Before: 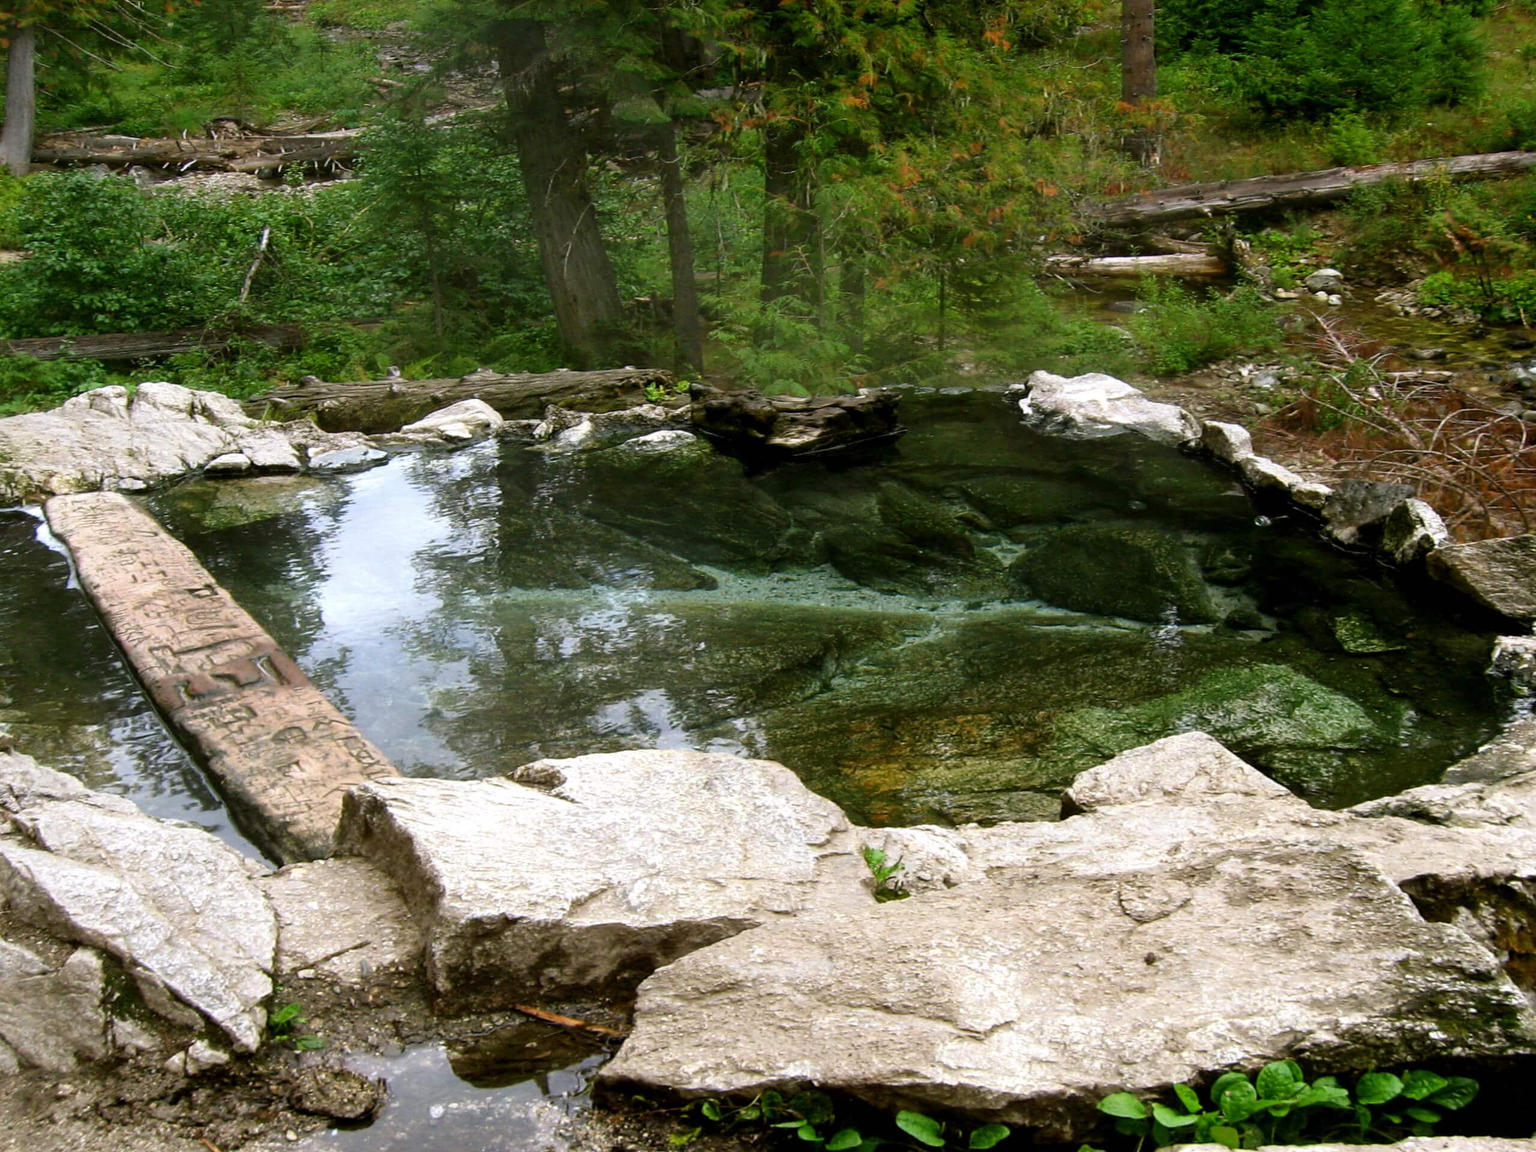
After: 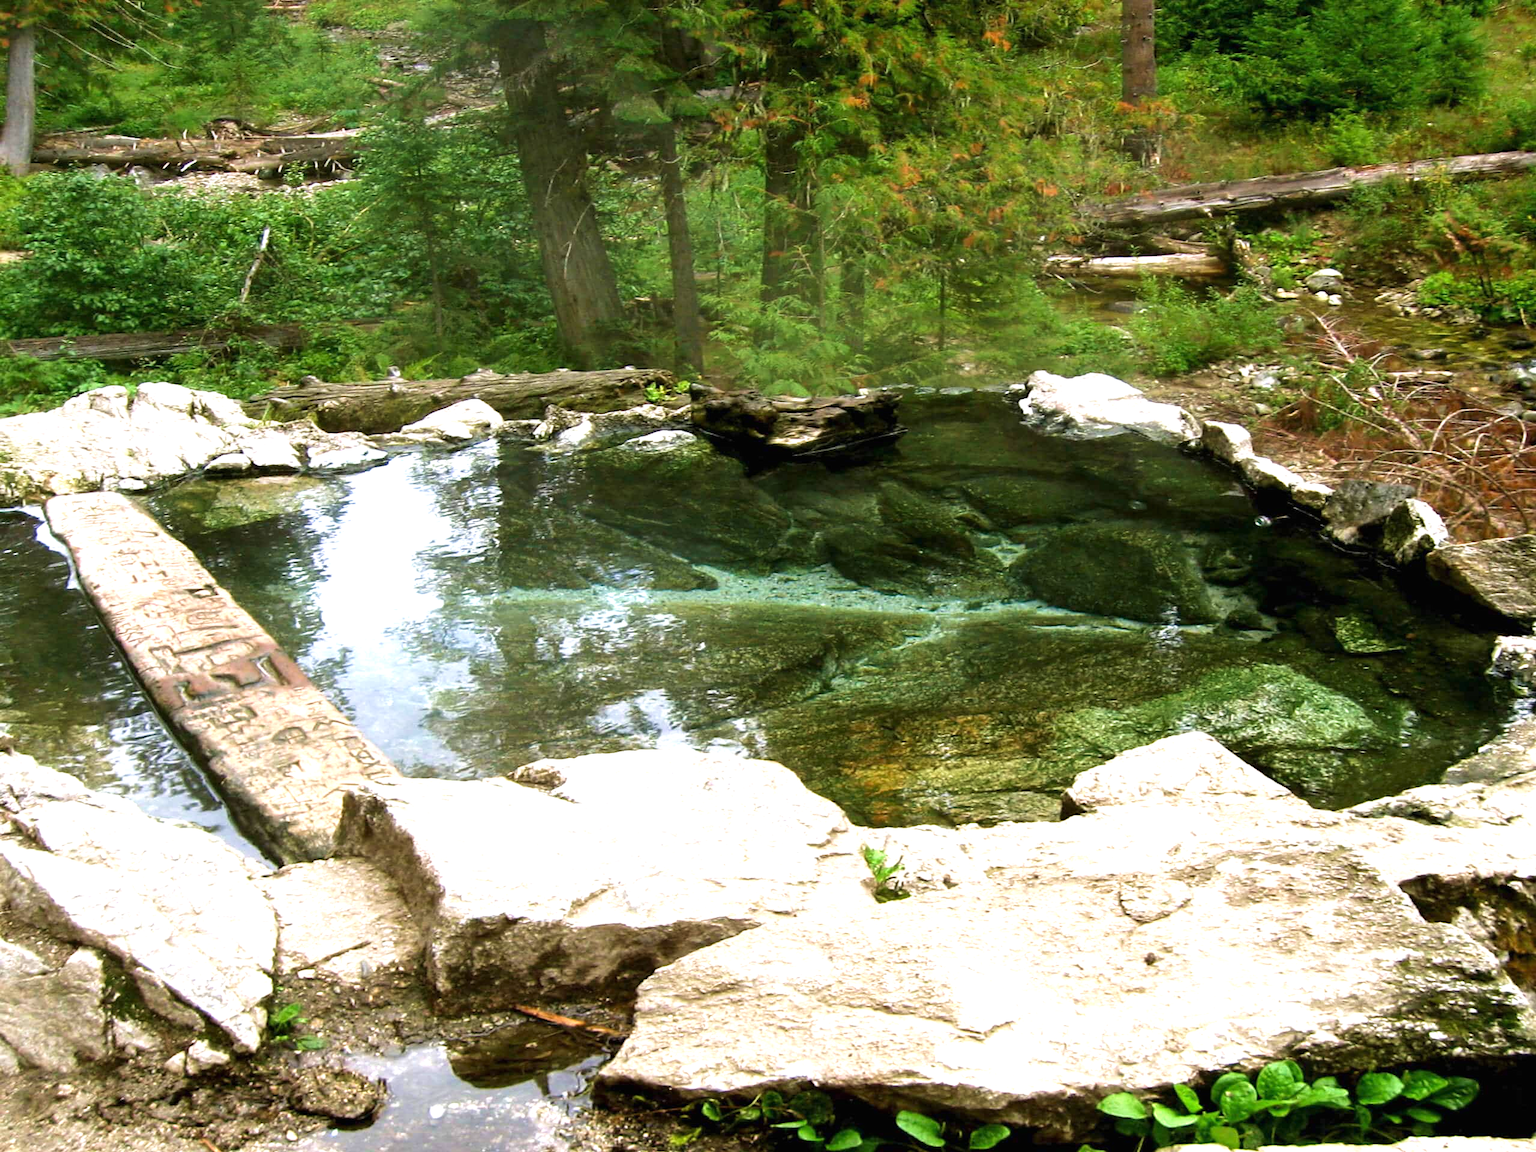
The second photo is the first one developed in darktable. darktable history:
exposure: black level correction 0, exposure 0.947 EV, compensate highlight preservation false
velvia: on, module defaults
